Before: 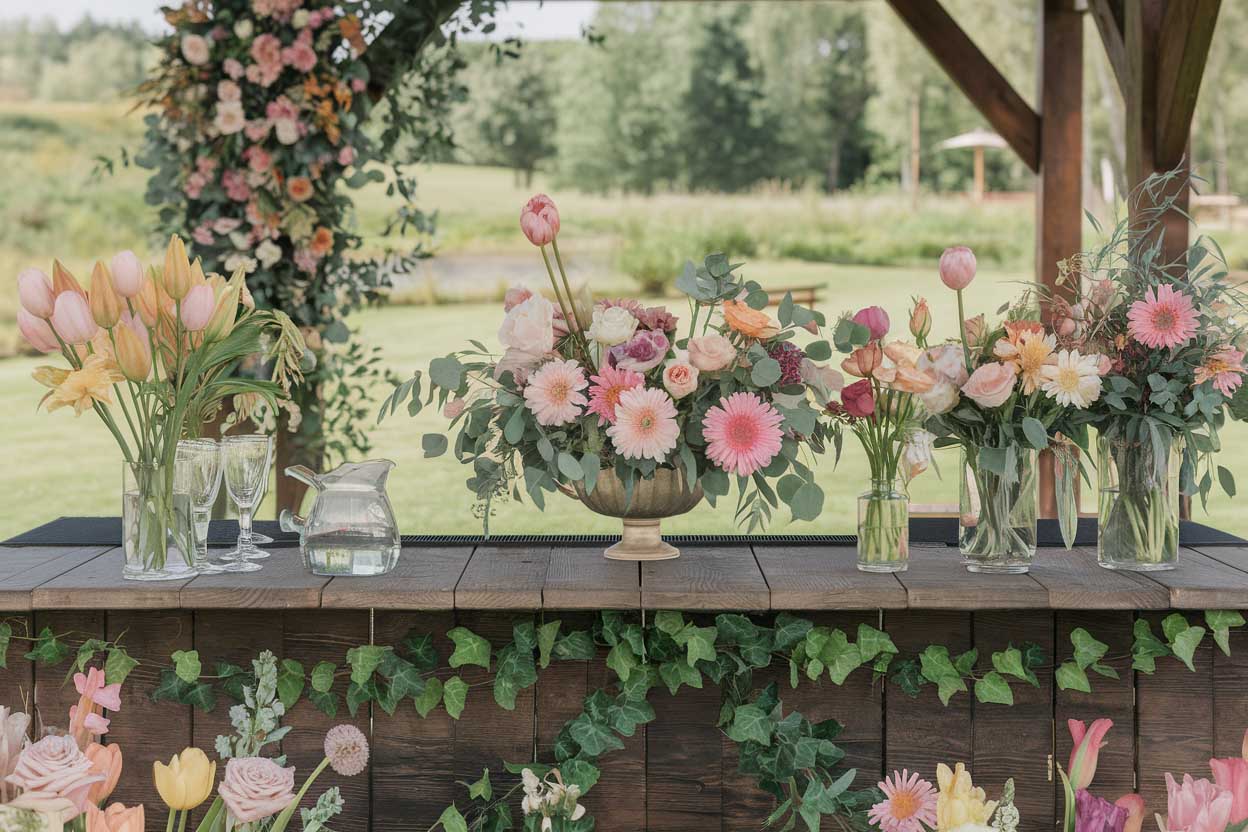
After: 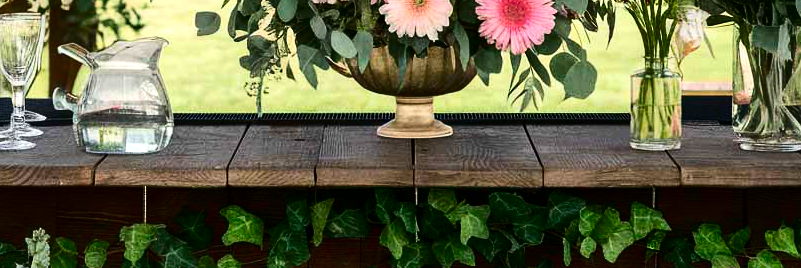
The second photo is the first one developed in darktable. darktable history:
crop: left 18.203%, top 50.79%, right 17.591%, bottom 16.887%
sharpen: radius 5.276, amount 0.31, threshold 26.646
color balance rgb: perceptual saturation grading › global saturation 19.579%, global vibrance 31.757%
contrast brightness saturation: contrast 0.195, brightness -0.244, saturation 0.112
tone equalizer: -8 EV -0.774 EV, -7 EV -0.671 EV, -6 EV -0.639 EV, -5 EV -0.37 EV, -3 EV 0.403 EV, -2 EV 0.6 EV, -1 EV 0.688 EV, +0 EV 0.72 EV, edges refinement/feathering 500, mask exposure compensation -1.57 EV, preserve details no
